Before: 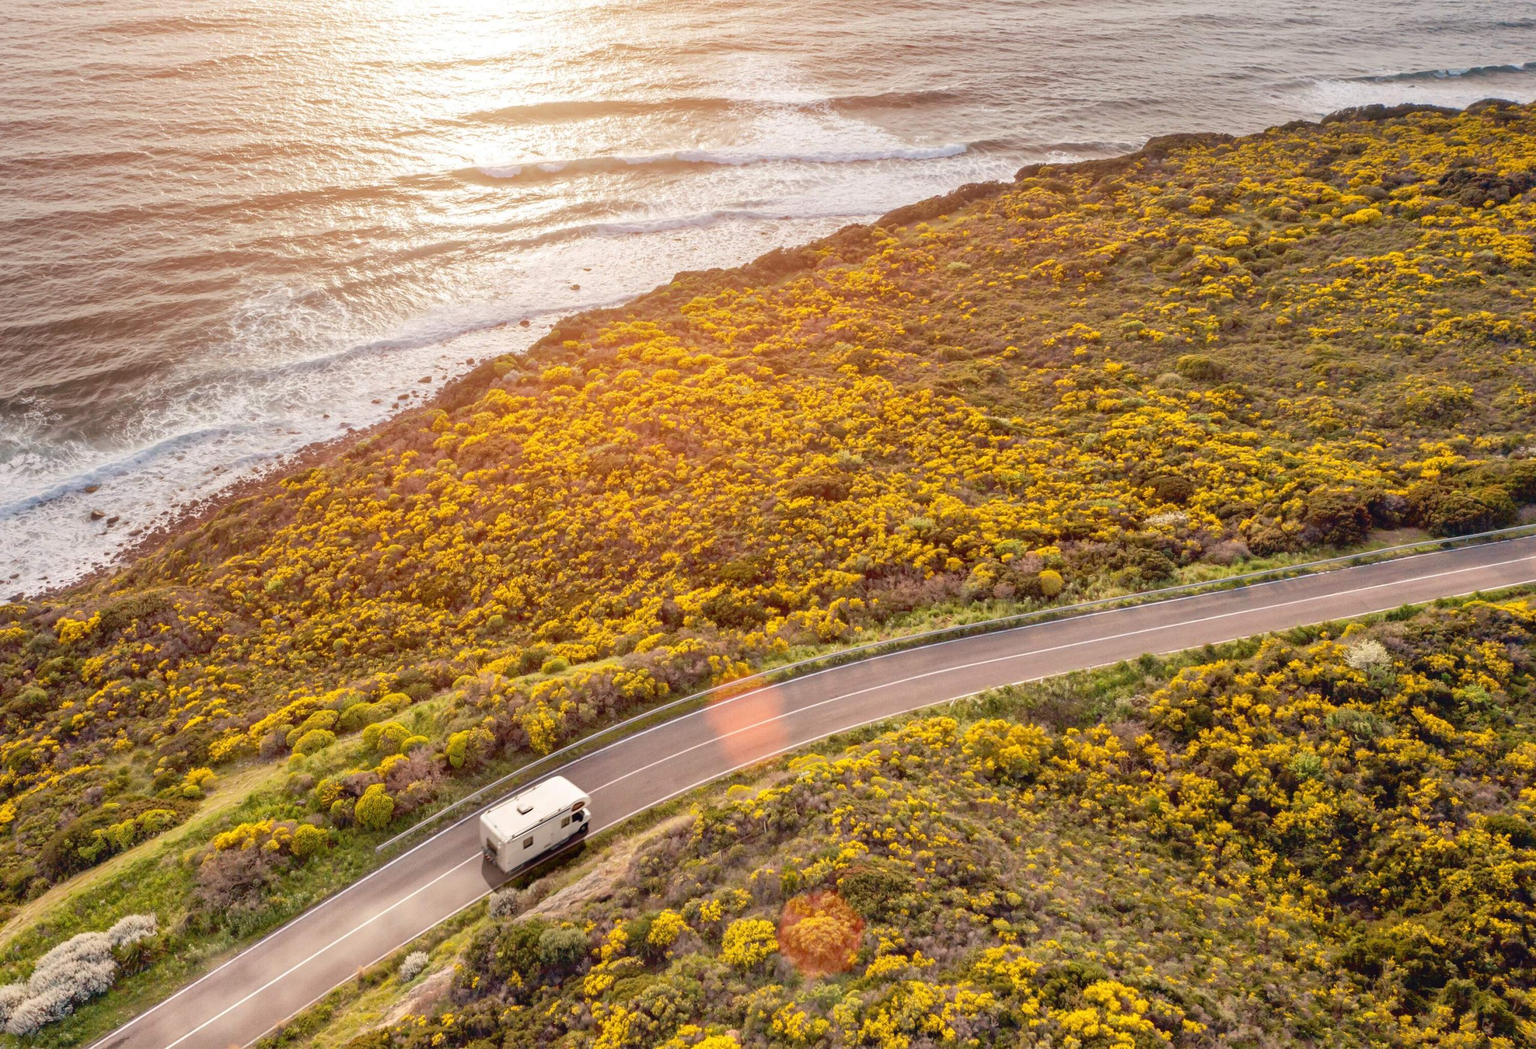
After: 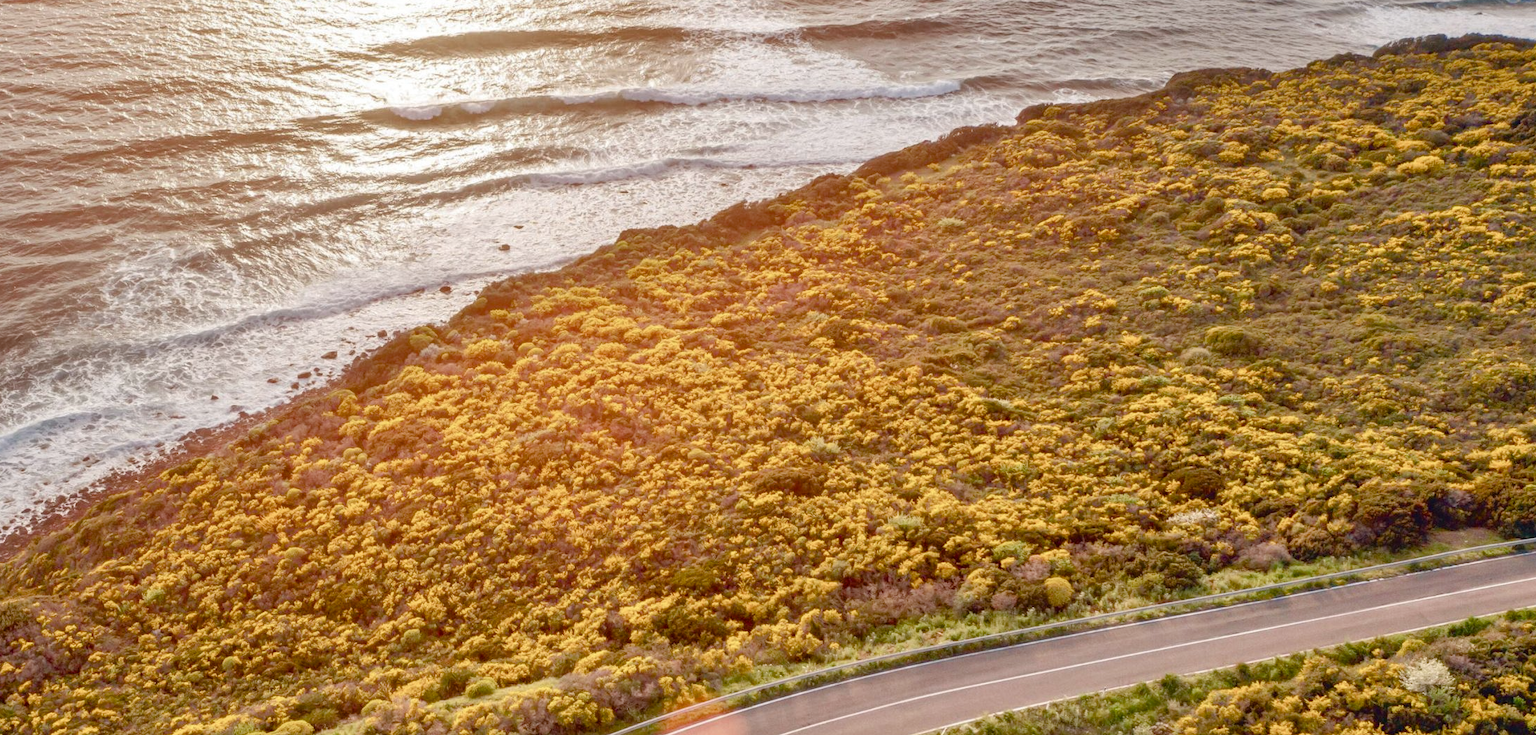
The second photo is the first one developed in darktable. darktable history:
color balance rgb: perceptual saturation grading › global saturation 20%, perceptual saturation grading › highlights -50.066%, perceptual saturation grading › shadows 31.032%
crop and rotate: left 9.273%, top 7.171%, right 4.838%, bottom 32.641%
shadows and highlights: low approximation 0.01, soften with gaussian
